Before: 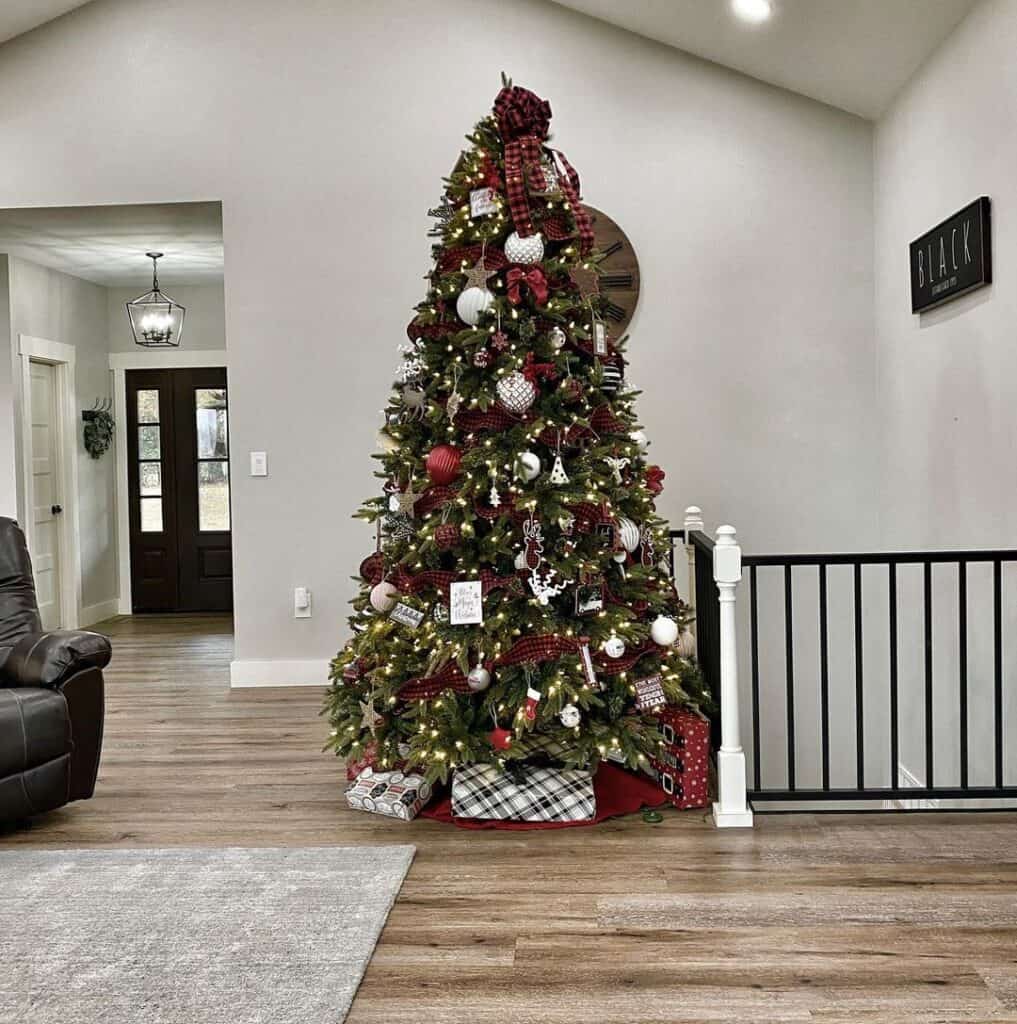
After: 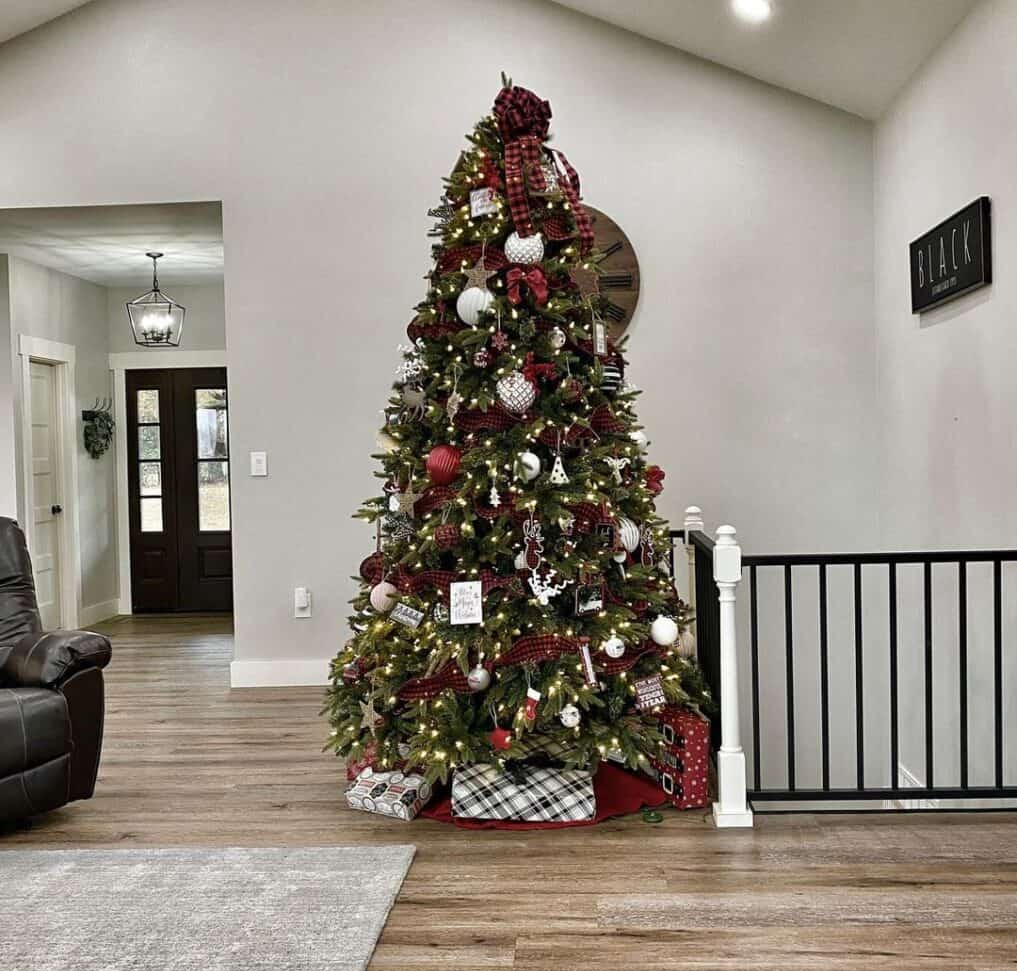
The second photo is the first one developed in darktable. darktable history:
crop and rotate: top 0.004%, bottom 5.088%
